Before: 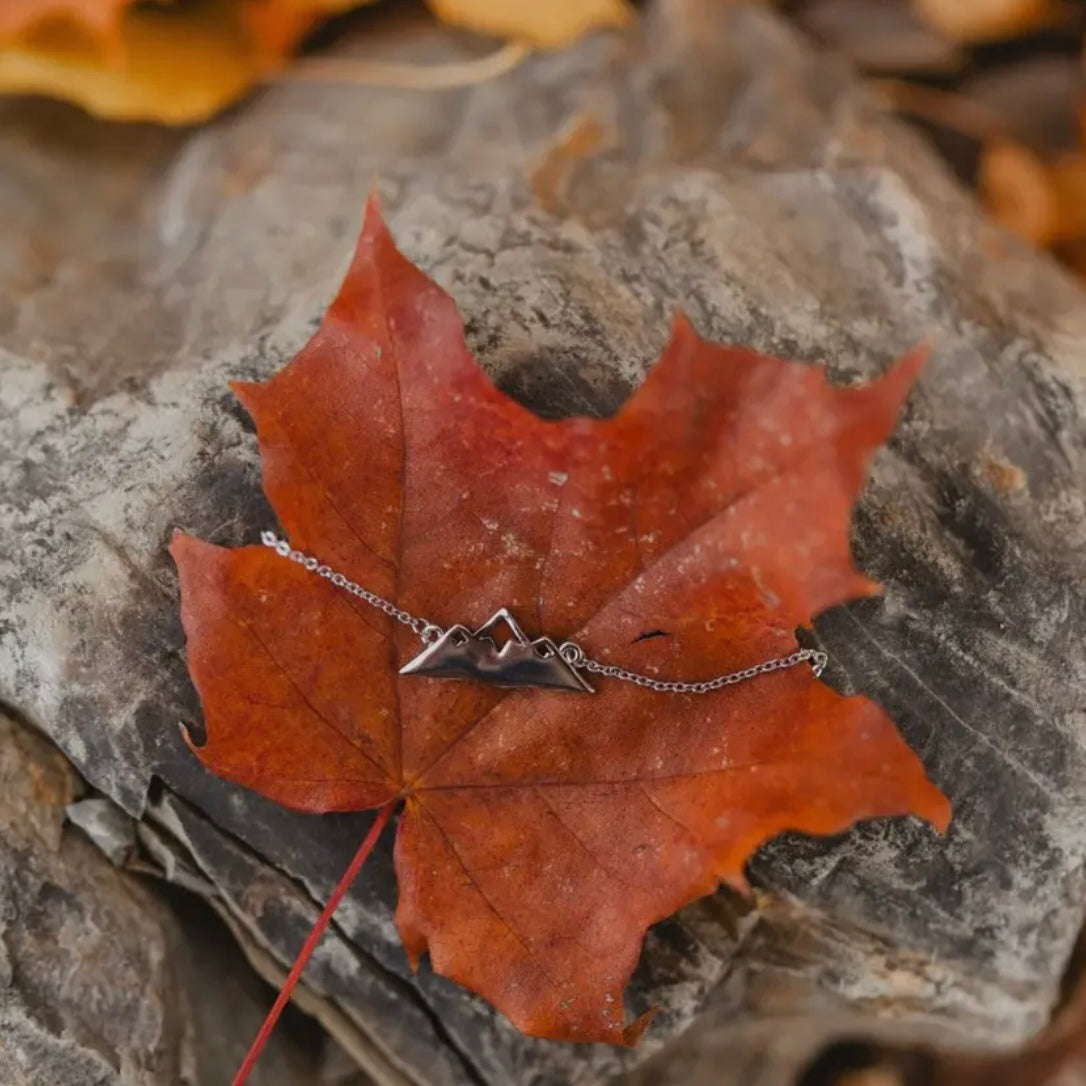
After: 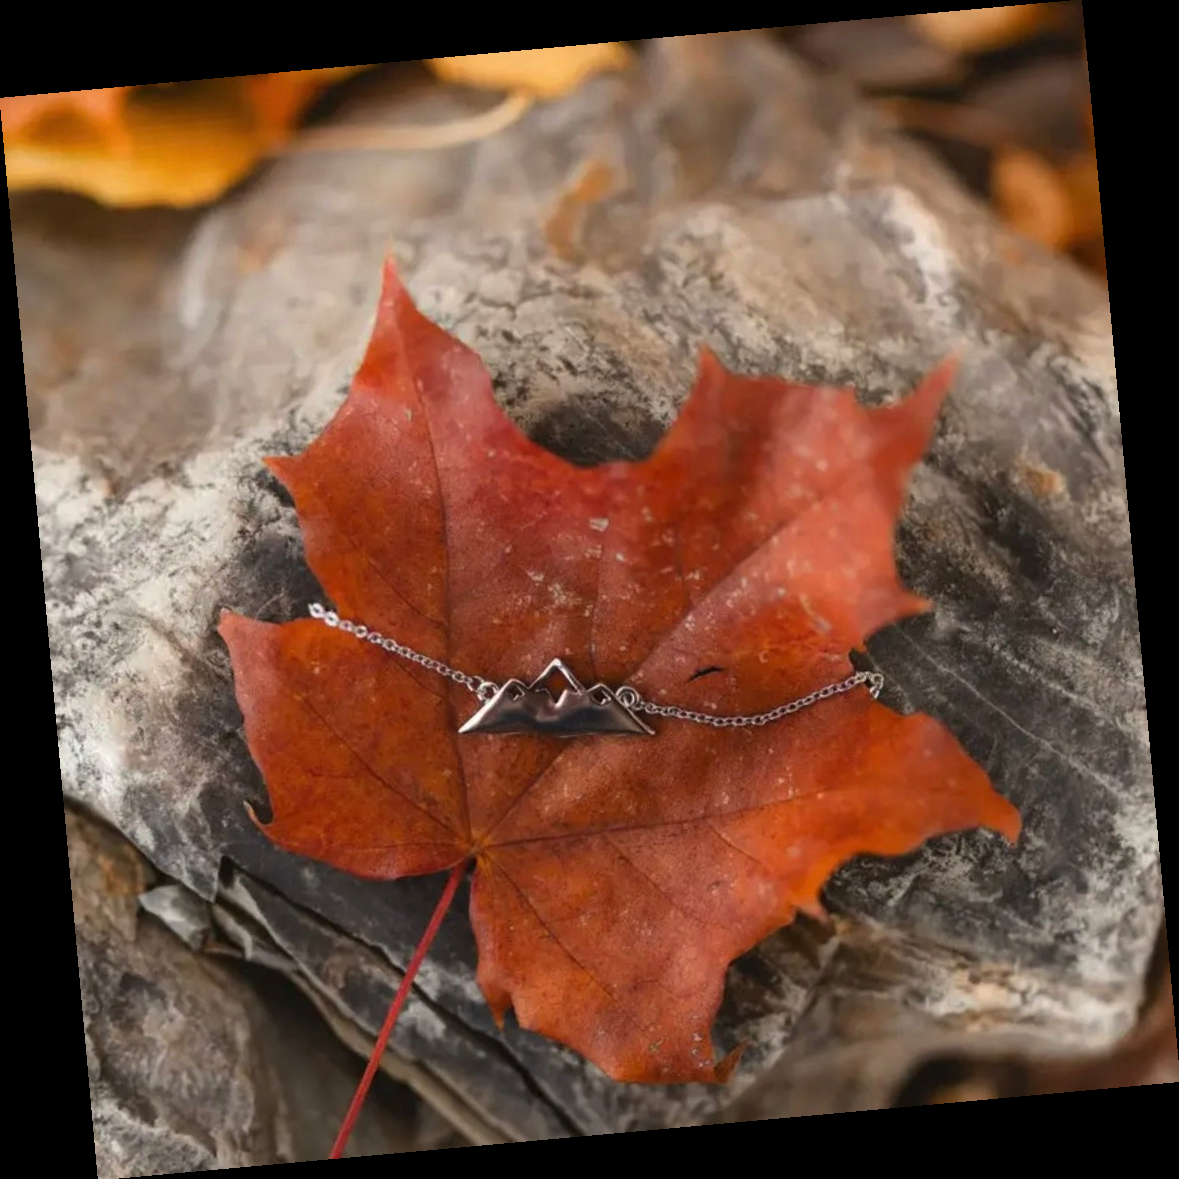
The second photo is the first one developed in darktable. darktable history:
rotate and perspective: rotation -5.2°, automatic cropping off
tone equalizer: -8 EV 0.001 EV, -7 EV -0.002 EV, -6 EV 0.002 EV, -5 EV -0.03 EV, -4 EV -0.116 EV, -3 EV -0.169 EV, -2 EV 0.24 EV, -1 EV 0.702 EV, +0 EV 0.493 EV
